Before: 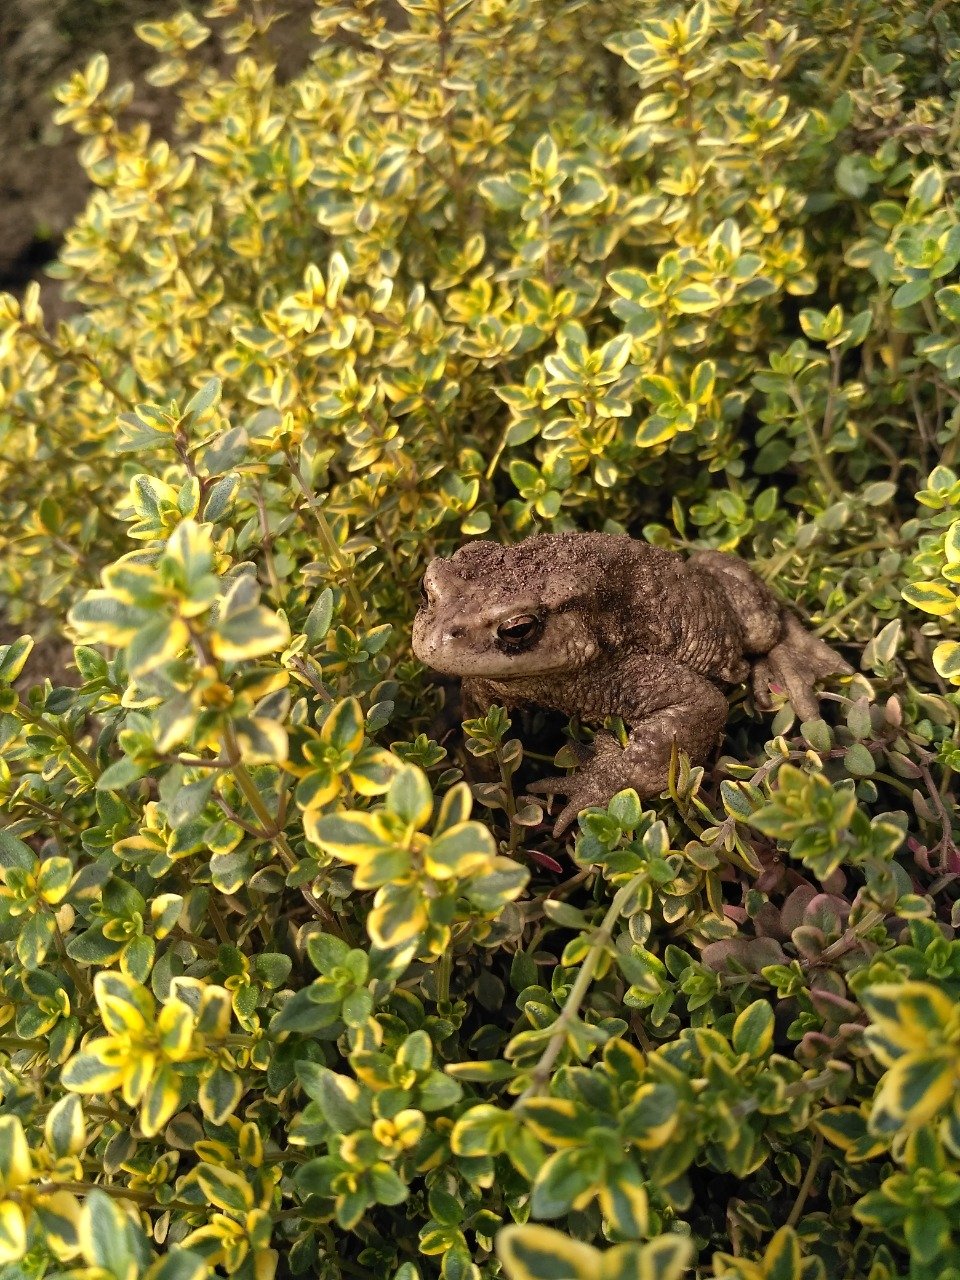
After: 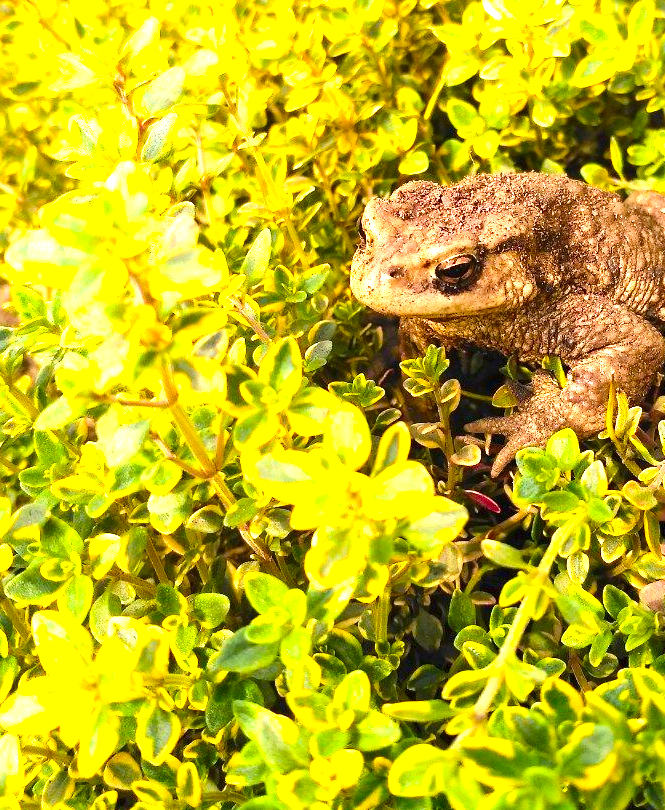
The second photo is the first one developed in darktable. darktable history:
exposure: exposure 1.993 EV, compensate highlight preservation false
contrast brightness saturation: contrast 0.155, brightness -0.005, saturation 0.097
color balance rgb: linear chroma grading › global chroma 9.849%, perceptual saturation grading › global saturation 30.22%, global vibrance 10.046%
crop: left 6.54%, top 28.162%, right 24.153%, bottom 8.505%
